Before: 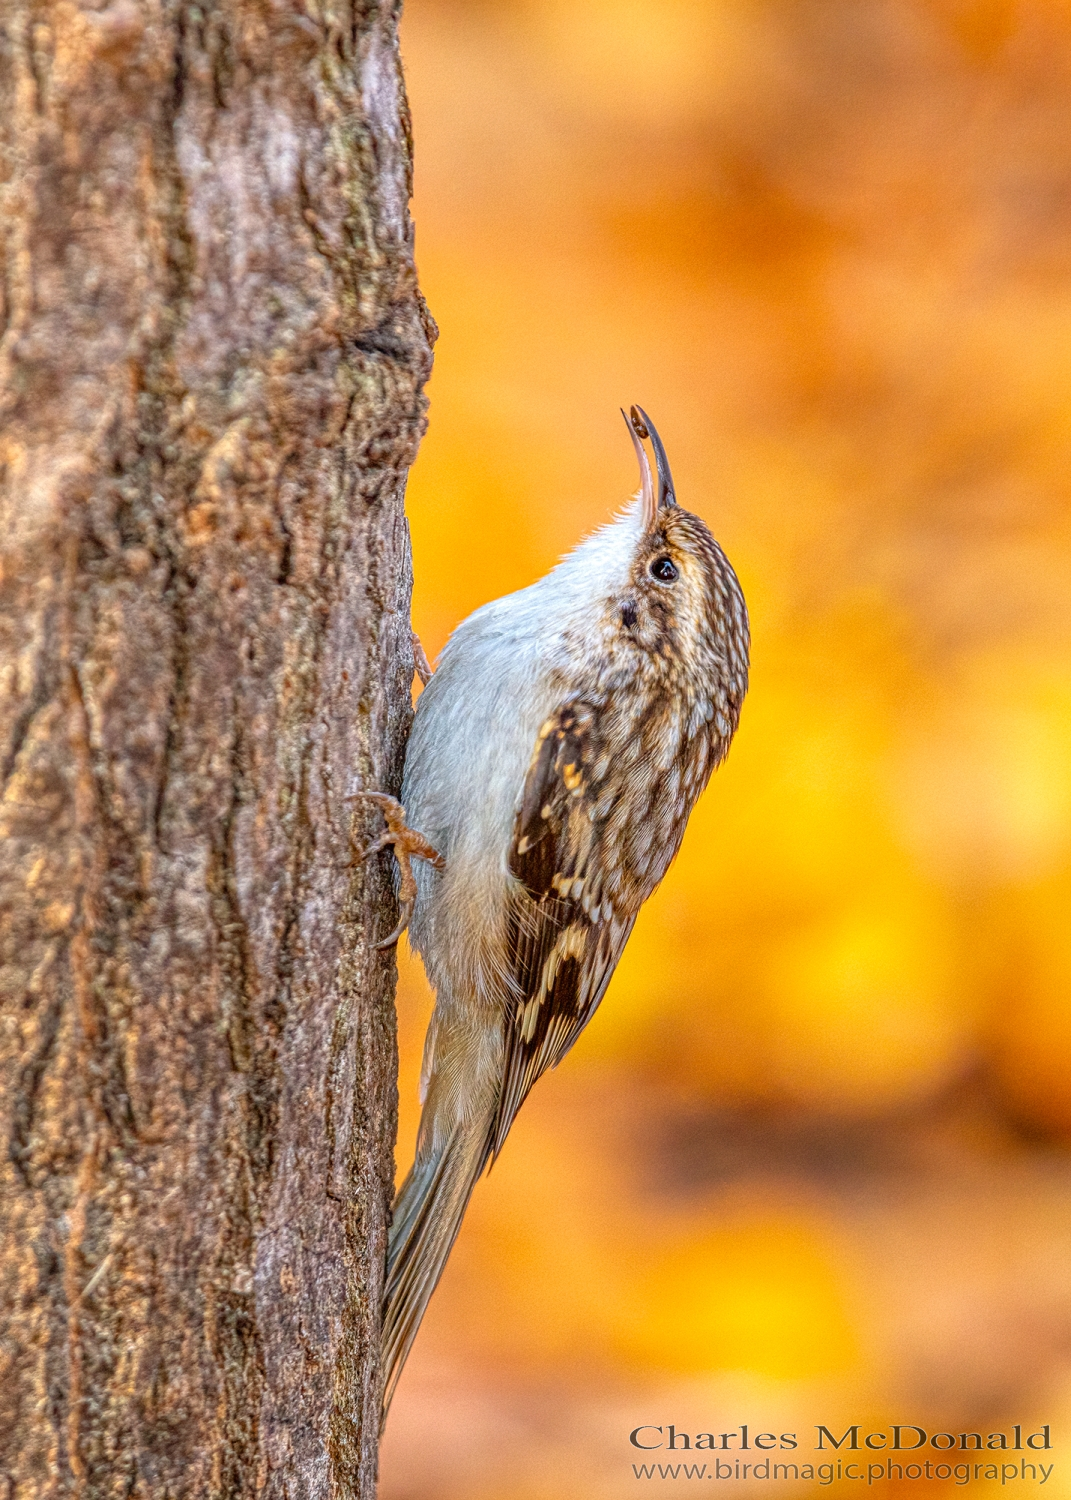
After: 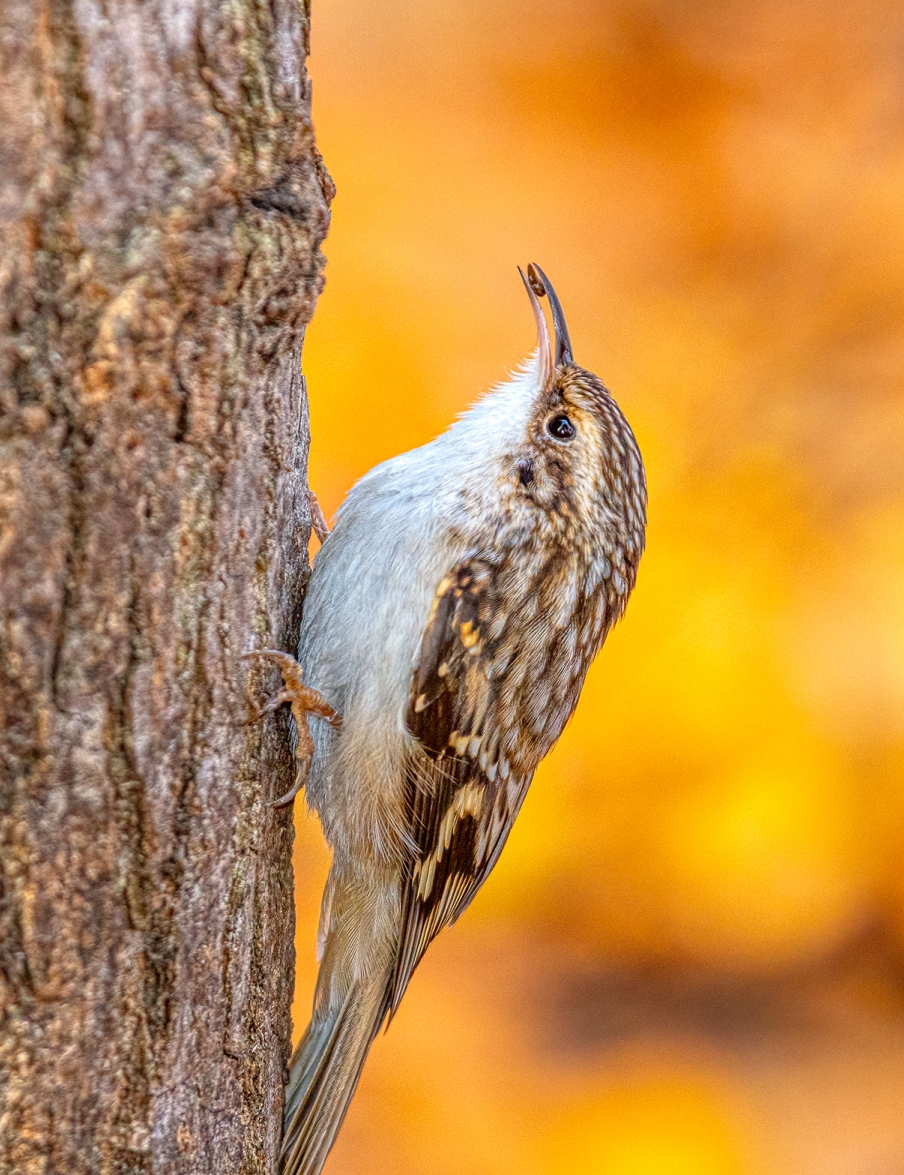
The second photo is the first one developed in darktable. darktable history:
crop and rotate: left 9.679%, top 9.474%, right 5.9%, bottom 12.149%
